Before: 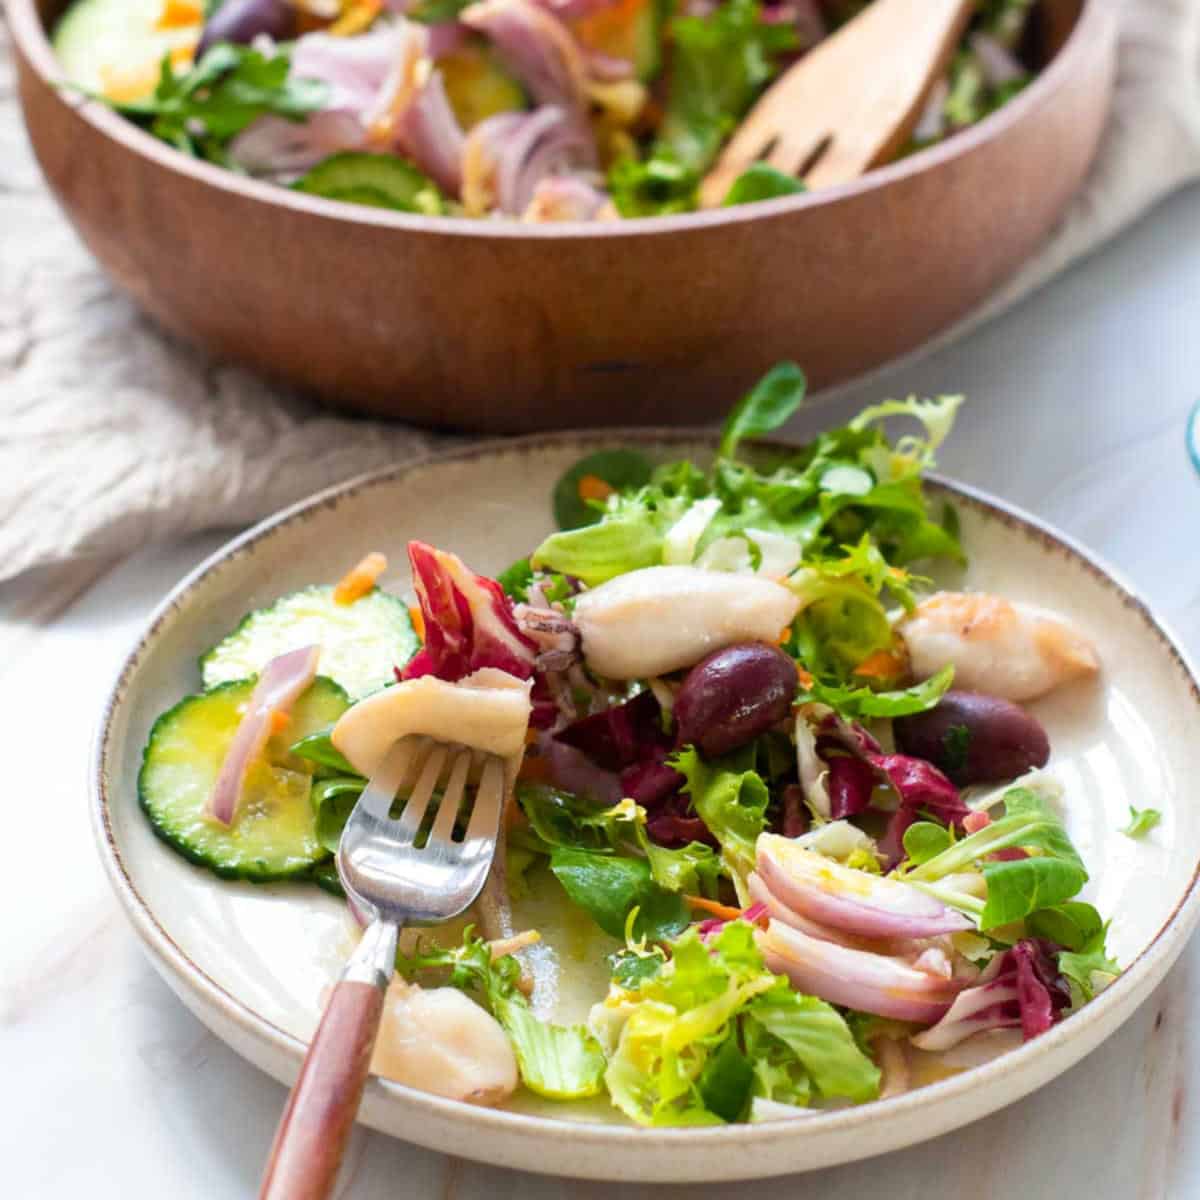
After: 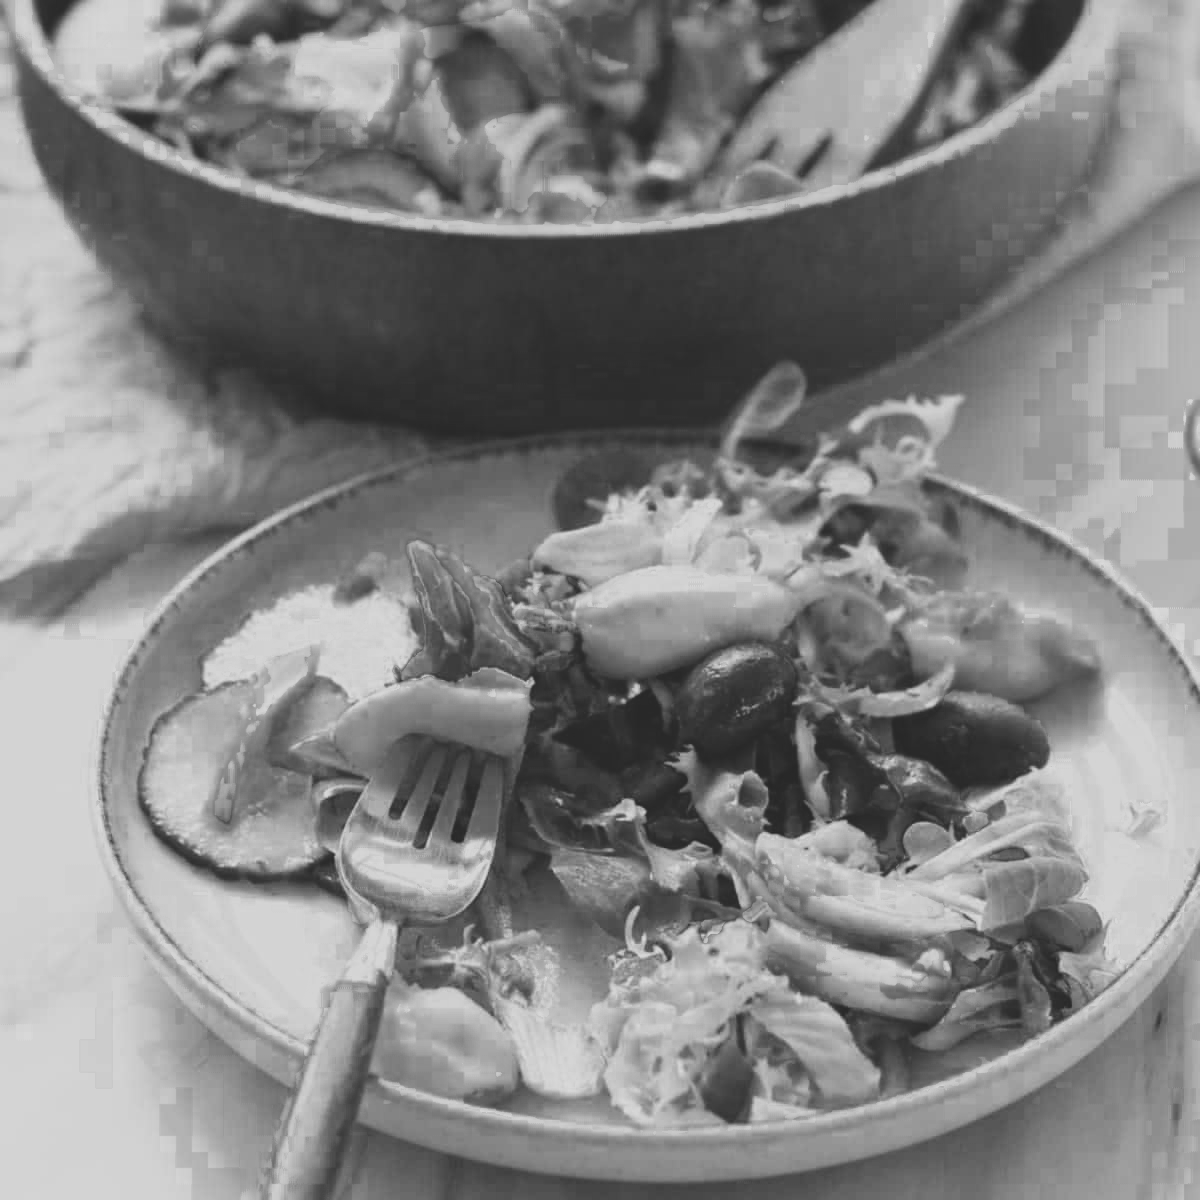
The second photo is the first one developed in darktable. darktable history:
tone curve: curves: ch0 [(0, 0) (0.091, 0.066) (0.184, 0.16) (0.491, 0.519) (0.748, 0.765) (1, 0.919)]; ch1 [(0, 0) (0.179, 0.173) (0.322, 0.32) (0.424, 0.424) (0.502, 0.504) (0.56, 0.575) (0.631, 0.675) (0.777, 0.806) (1, 1)]; ch2 [(0, 0) (0.434, 0.447) (0.497, 0.498) (0.539, 0.566) (0.676, 0.691) (1, 1)], color space Lab, independent channels, preserve colors none
tone equalizer: smoothing diameter 24.81%, edges refinement/feathering 7.72, preserve details guided filter
color zones: curves: ch0 [(0.002, 0.589) (0.107, 0.484) (0.146, 0.249) (0.217, 0.352) (0.309, 0.525) (0.39, 0.404) (0.455, 0.169) (0.597, 0.055) (0.724, 0.212) (0.775, 0.691) (0.869, 0.571) (1, 0.587)]; ch1 [(0, 0) (0.143, 0) (0.286, 0) (0.429, 0) (0.571, 0) (0.714, 0) (0.857, 0)]
exposure: black level correction -0.037, exposure -0.497 EV, compensate exposure bias true, compensate highlight preservation false
